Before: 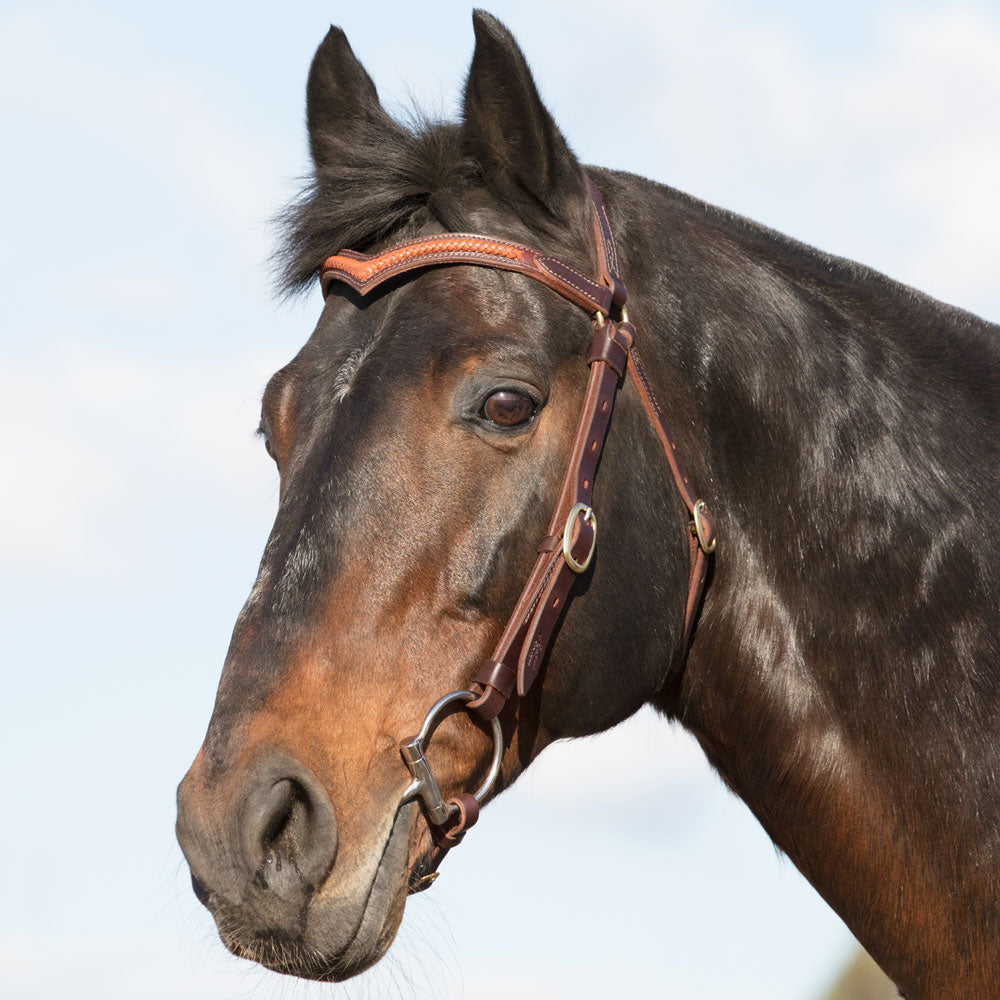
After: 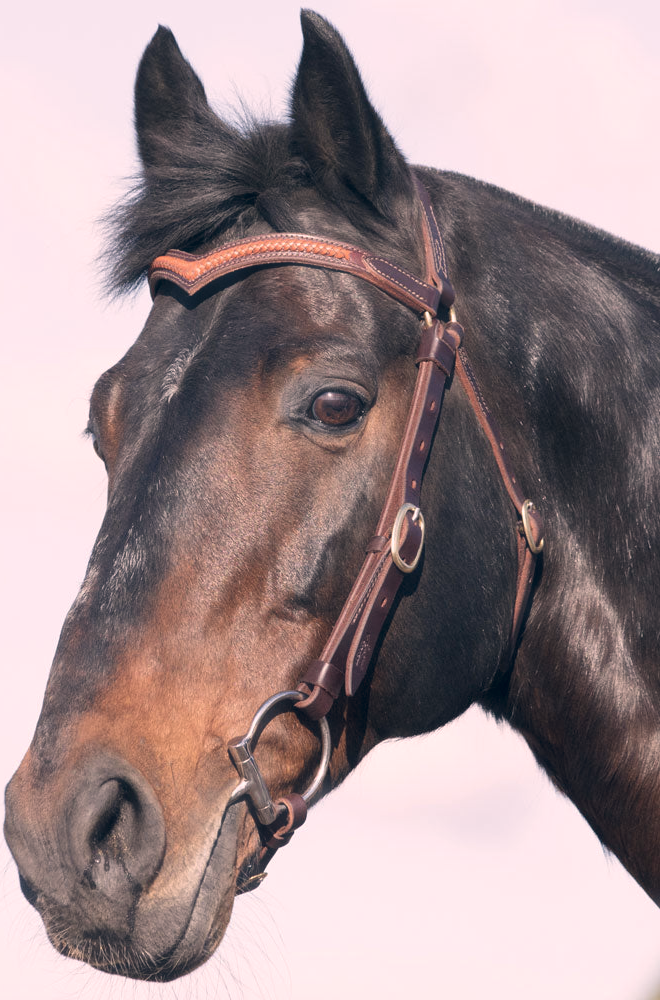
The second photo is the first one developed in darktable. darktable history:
haze removal: strength -0.104, compatibility mode true, adaptive false
crop: left 17.225%, right 16.755%
tone equalizer: edges refinement/feathering 500, mask exposure compensation -1.57 EV, preserve details no
color correction: highlights a* 14.15, highlights b* 6.06, shadows a* -6.07, shadows b* -15.33, saturation 0.831
